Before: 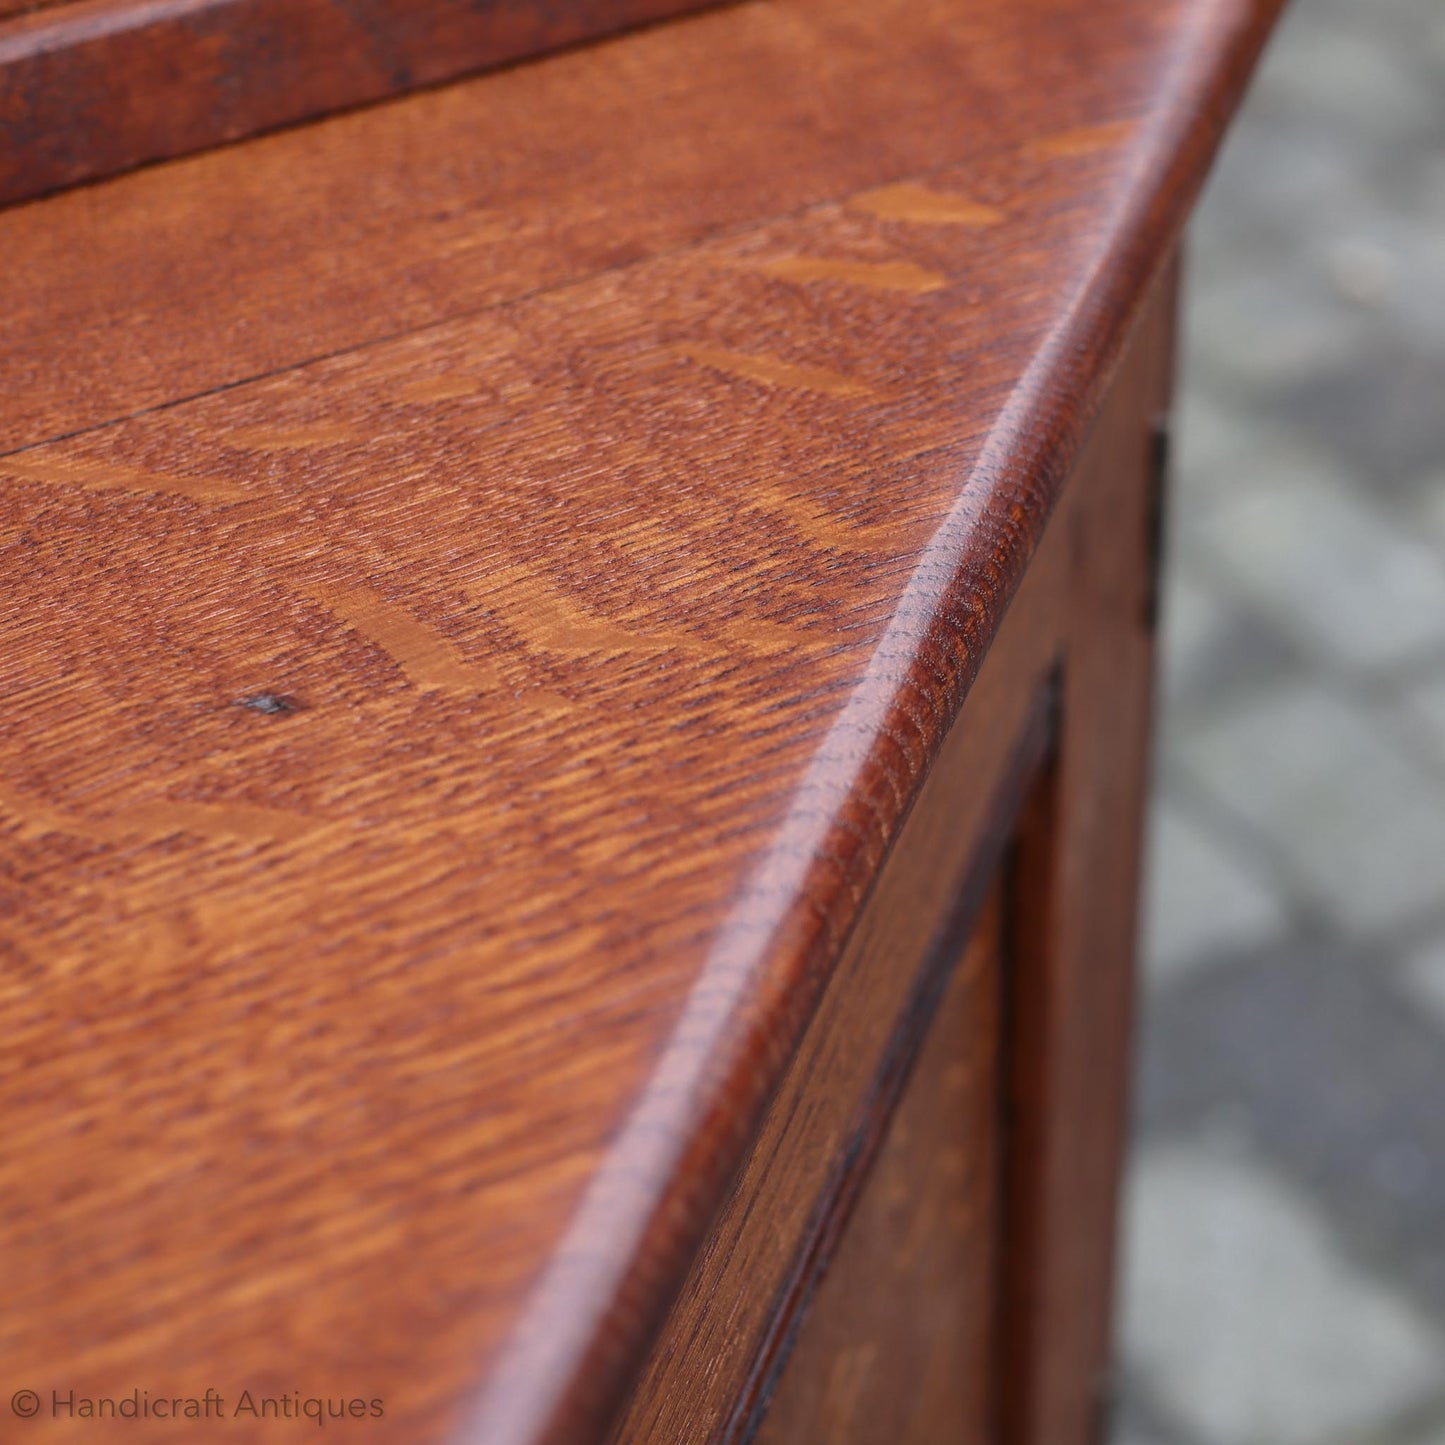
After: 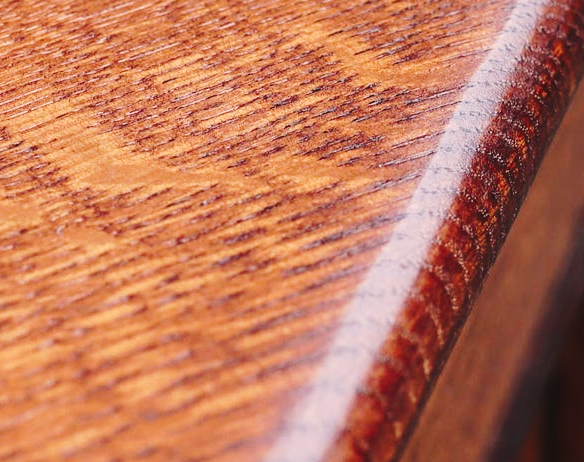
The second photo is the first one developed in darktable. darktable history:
crop: left 31.751%, top 32.172%, right 27.8%, bottom 35.83%
tone equalizer: -8 EV -0.417 EV, -7 EV -0.389 EV, -6 EV -0.333 EV, -5 EV -0.222 EV, -3 EV 0.222 EV, -2 EV 0.333 EV, -1 EV 0.389 EV, +0 EV 0.417 EV, edges refinement/feathering 500, mask exposure compensation -1.57 EV, preserve details no
tone curve: curves: ch0 [(0, 0) (0.003, 0.039) (0.011, 0.042) (0.025, 0.048) (0.044, 0.058) (0.069, 0.071) (0.1, 0.089) (0.136, 0.114) (0.177, 0.146) (0.224, 0.199) (0.277, 0.27) (0.335, 0.364) (0.399, 0.47) (0.468, 0.566) (0.543, 0.643) (0.623, 0.73) (0.709, 0.8) (0.801, 0.863) (0.898, 0.925) (1, 1)], preserve colors none
